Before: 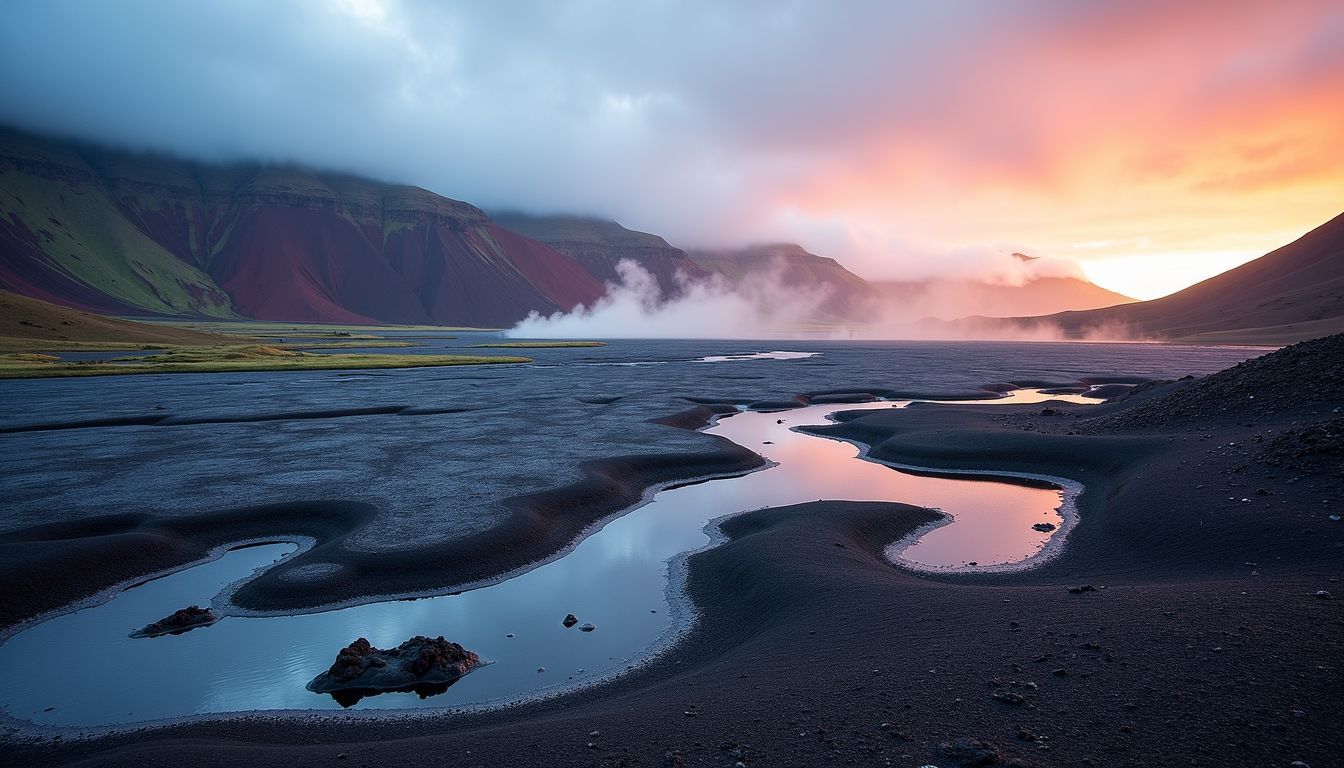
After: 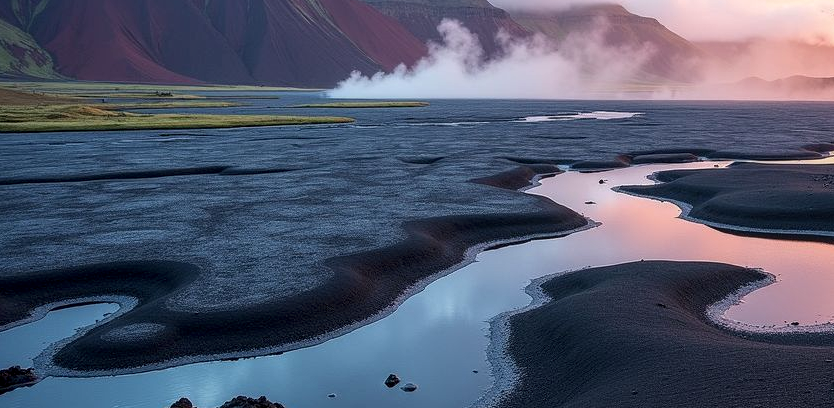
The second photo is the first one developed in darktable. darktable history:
local contrast: on, module defaults
crop: left 13.312%, top 31.28%, right 24.627%, bottom 15.582%
